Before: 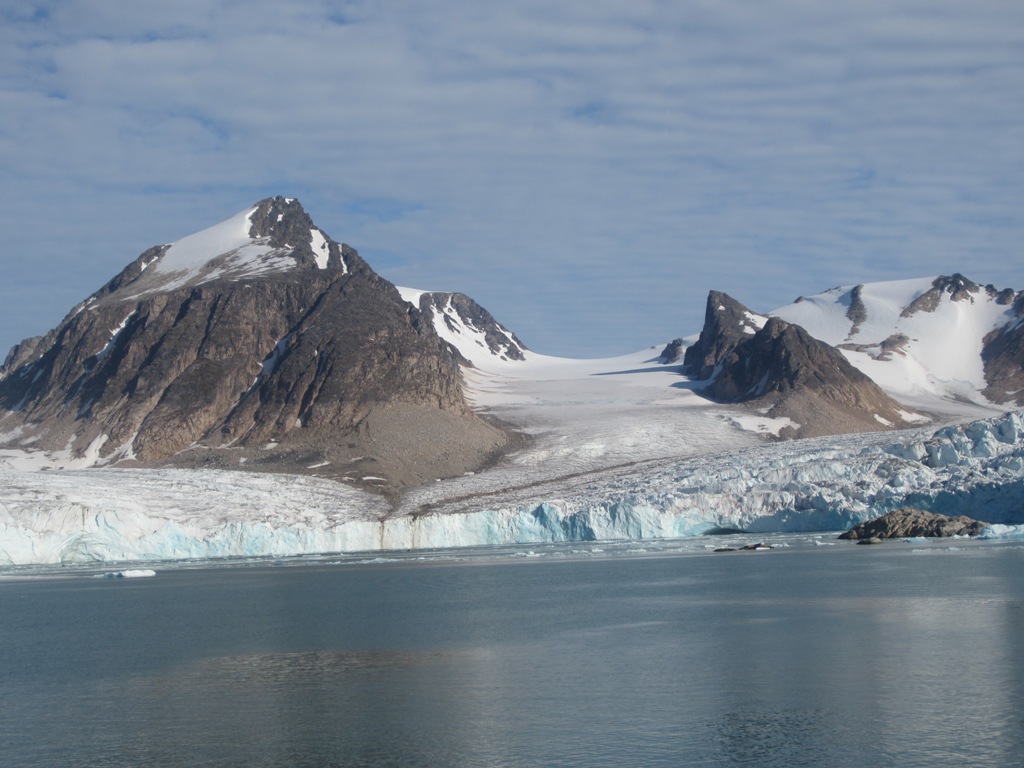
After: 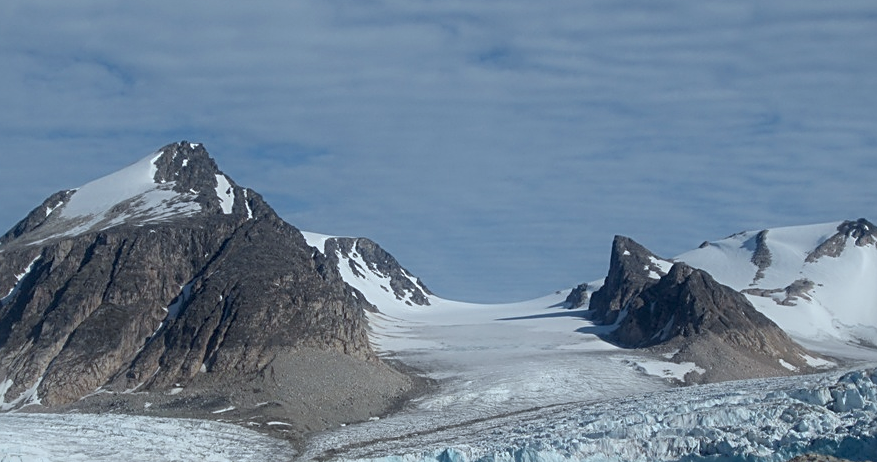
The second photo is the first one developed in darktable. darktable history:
color zones: curves: ch0 [(0, 0.613) (0.01, 0.613) (0.245, 0.448) (0.498, 0.529) (0.642, 0.665) (0.879, 0.777) (0.99, 0.613)]; ch1 [(0, 0.272) (0.219, 0.127) (0.724, 0.346)], mix -128.93%
contrast equalizer: y [[0.5, 0.5, 0.468, 0.5, 0.5, 0.5], [0.5 ×6], [0.5 ×6], [0 ×6], [0 ×6]]
sharpen: on, module defaults
exposure: black level correction 0.009, exposure -0.16 EV, compensate highlight preservation false
color calibration: illuminant Planckian (black body), x 0.368, y 0.361, temperature 4274.47 K
color correction: highlights b* -0.004, saturation 0.78
local contrast: highlights 103%, shadows 97%, detail 120%, midtone range 0.2
crop and rotate: left 9.304%, top 7.236%, right 5.028%, bottom 32.485%
